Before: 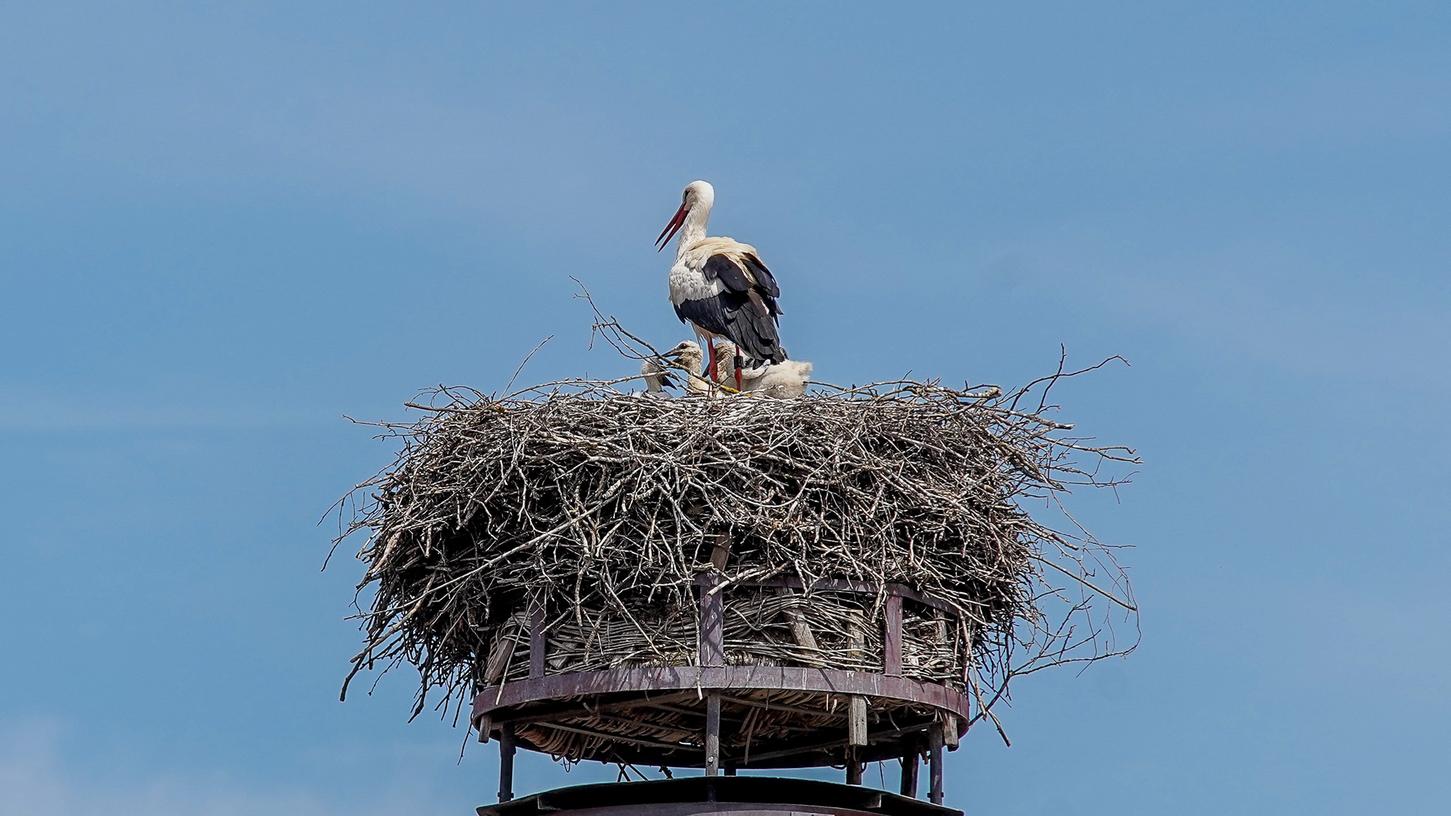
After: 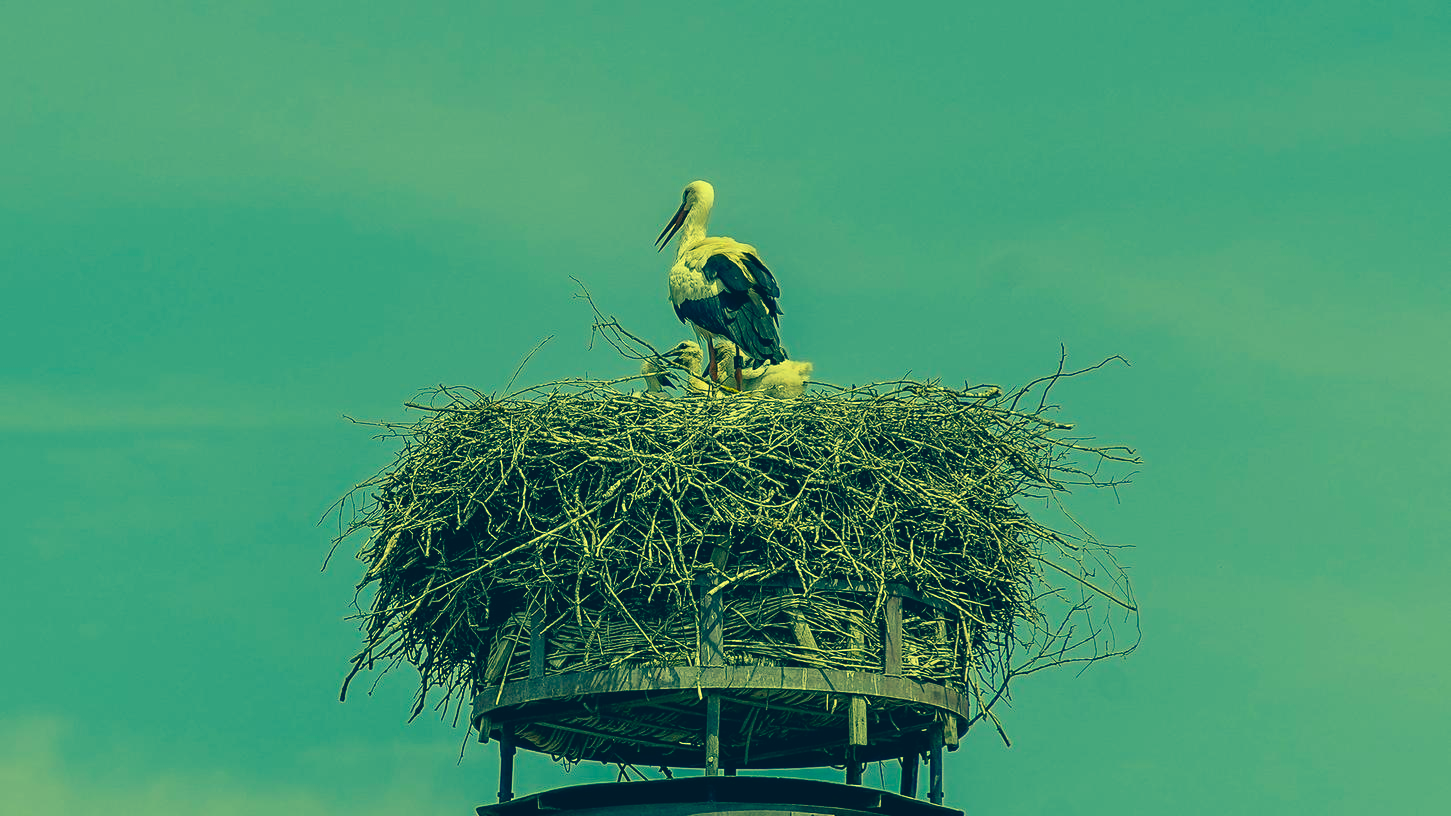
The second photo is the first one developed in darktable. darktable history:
white balance: red 1.08, blue 0.791
color correction: highlights a* -15.58, highlights b* 40, shadows a* -40, shadows b* -26.18
